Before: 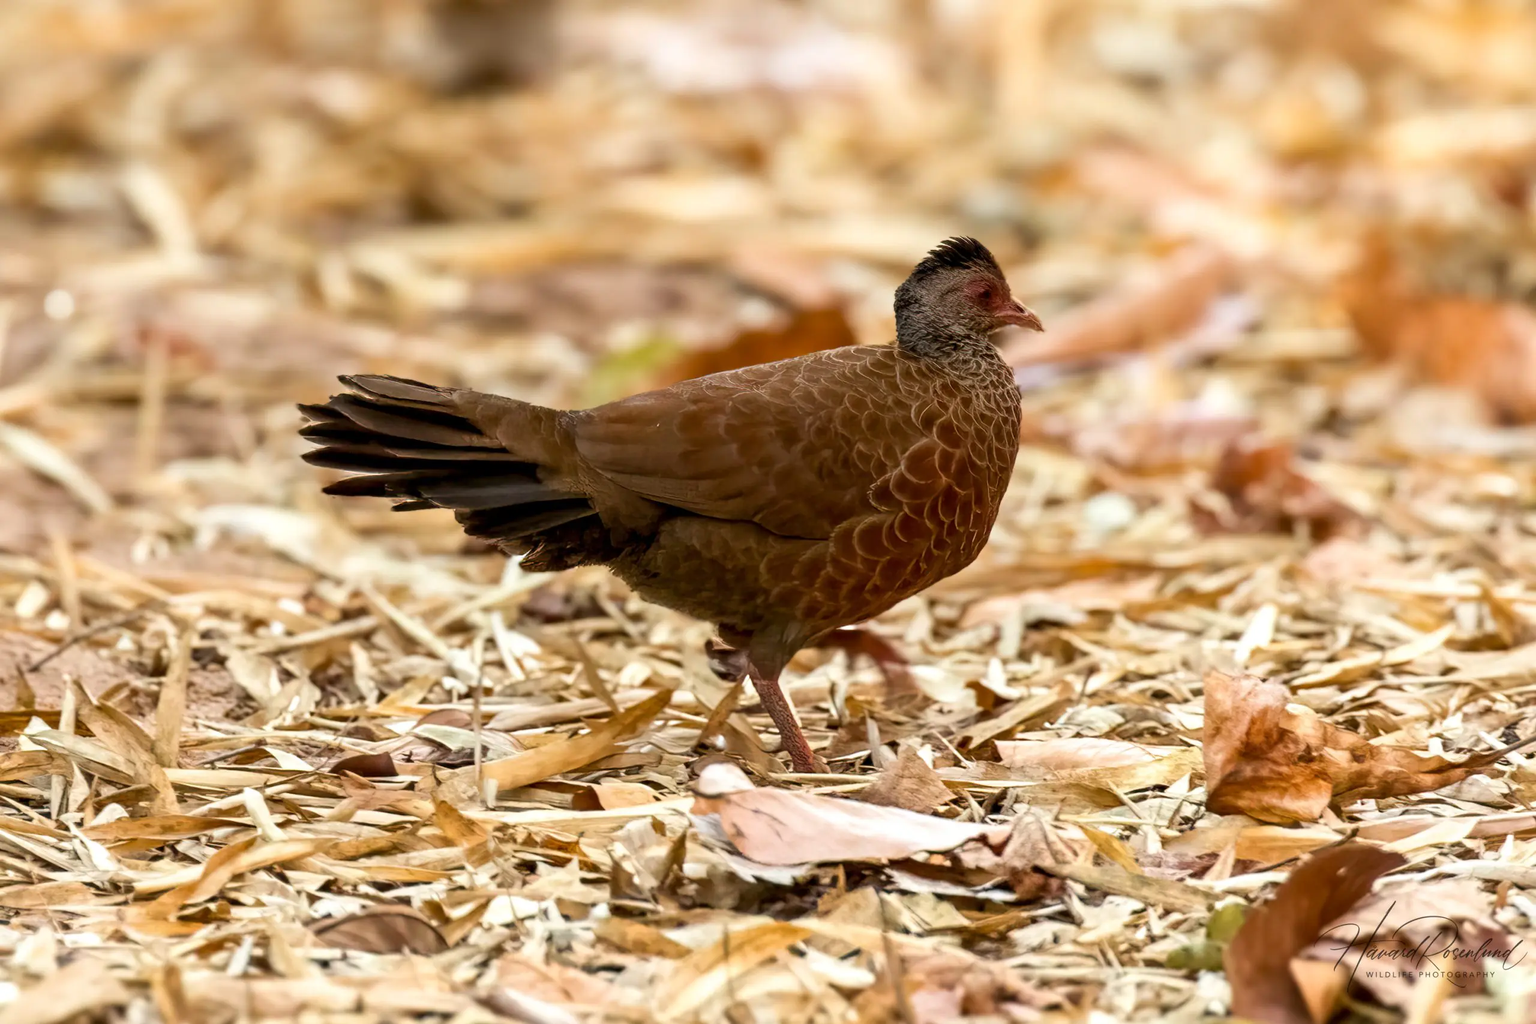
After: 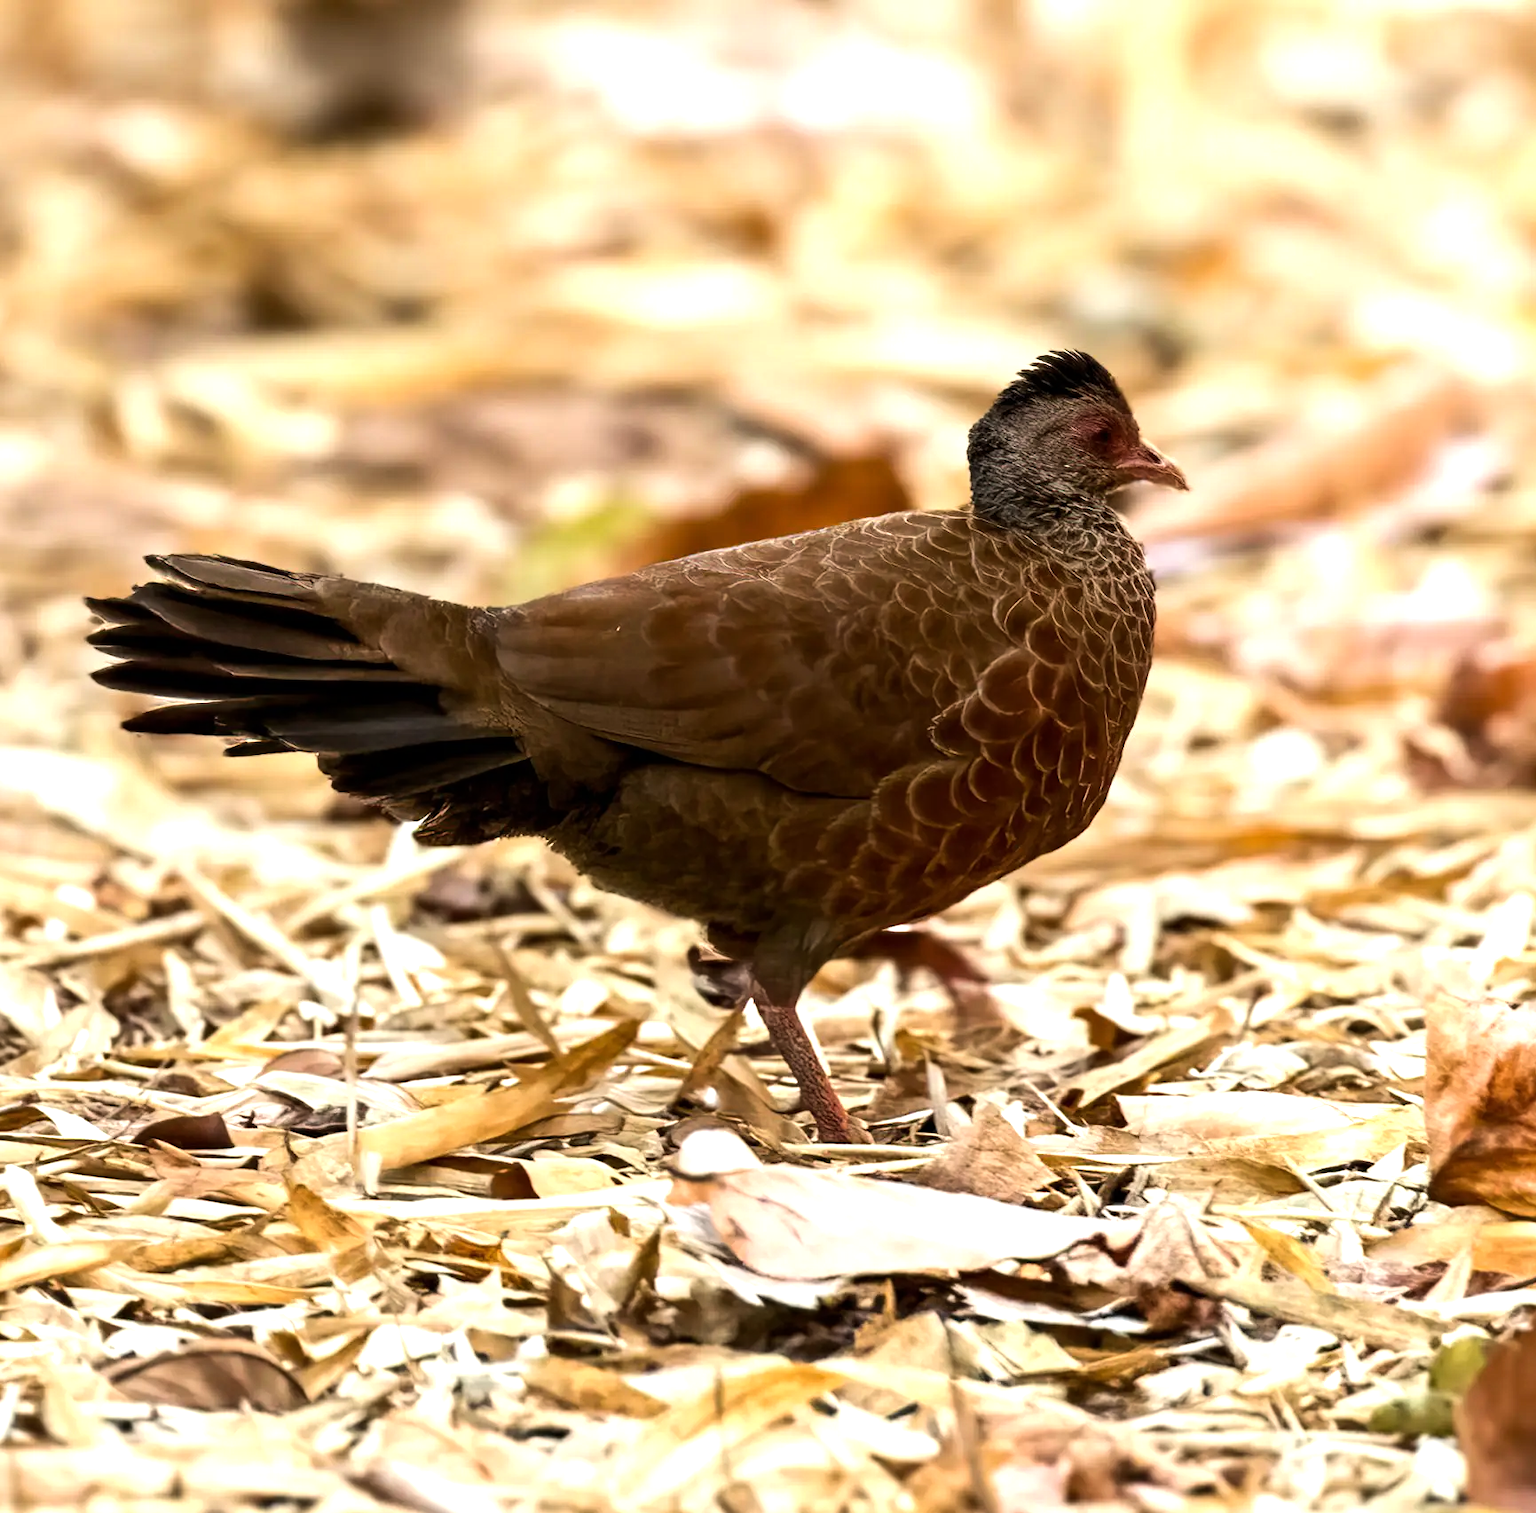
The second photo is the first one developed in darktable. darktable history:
tone equalizer: -8 EV -0.789 EV, -7 EV -0.675 EV, -6 EV -0.562 EV, -5 EV -0.377 EV, -3 EV 0.37 EV, -2 EV 0.6 EV, -1 EV 0.692 EV, +0 EV 0.763 EV, edges refinement/feathering 500, mask exposure compensation -1.57 EV, preserve details no
crop and rotate: left 15.654%, right 16.725%
